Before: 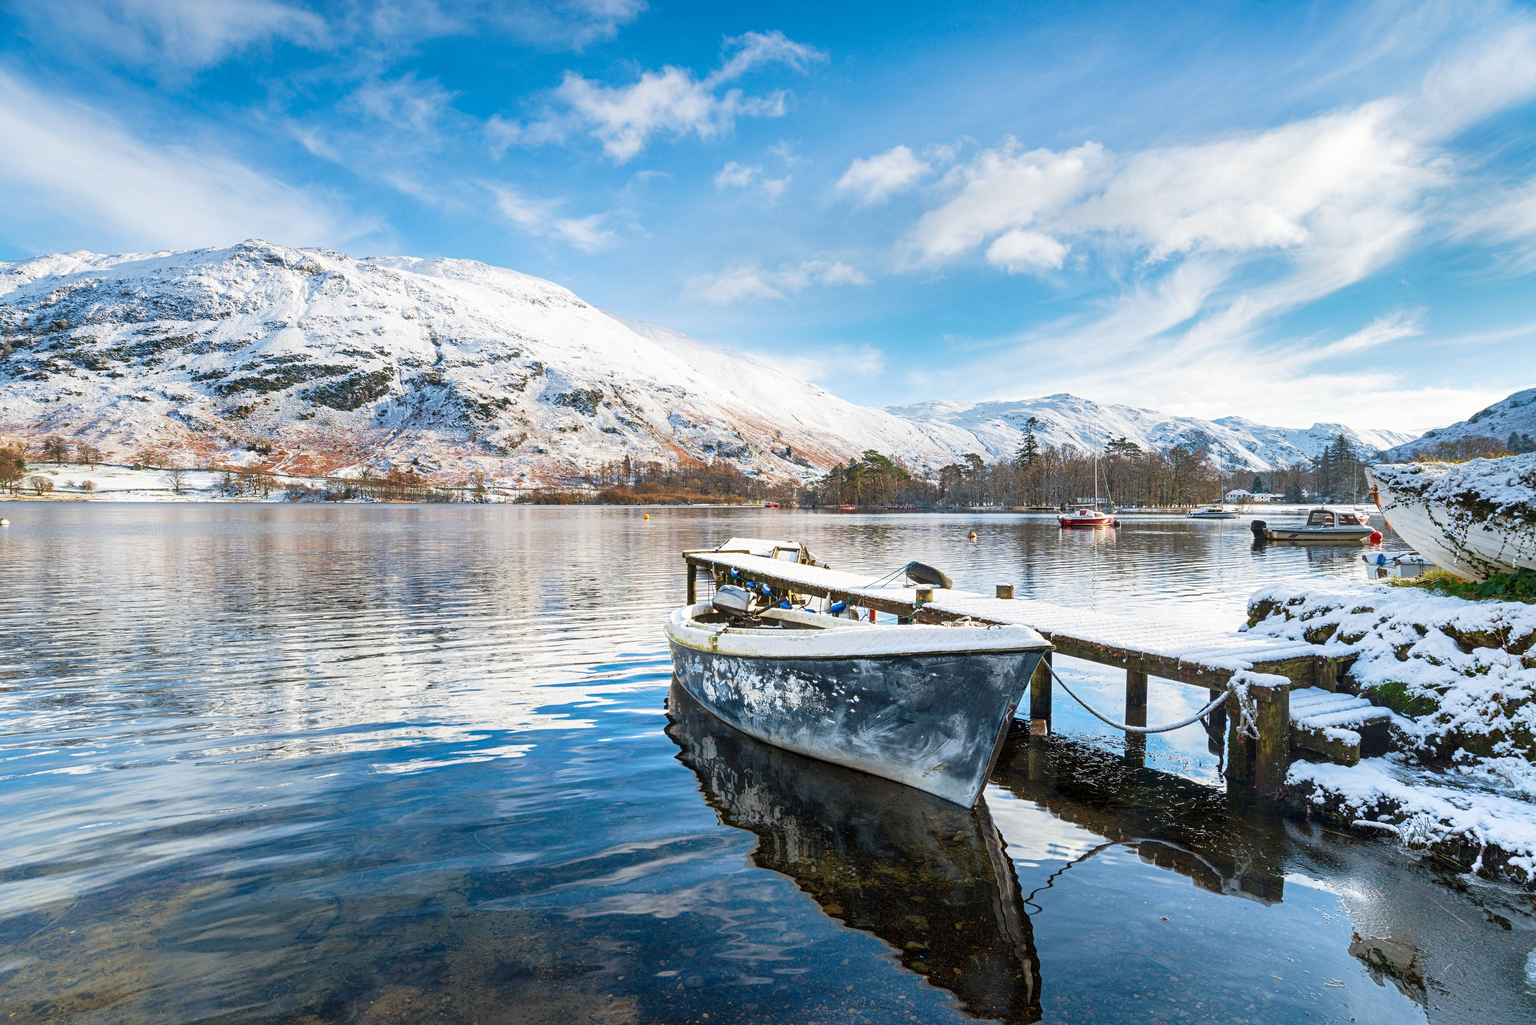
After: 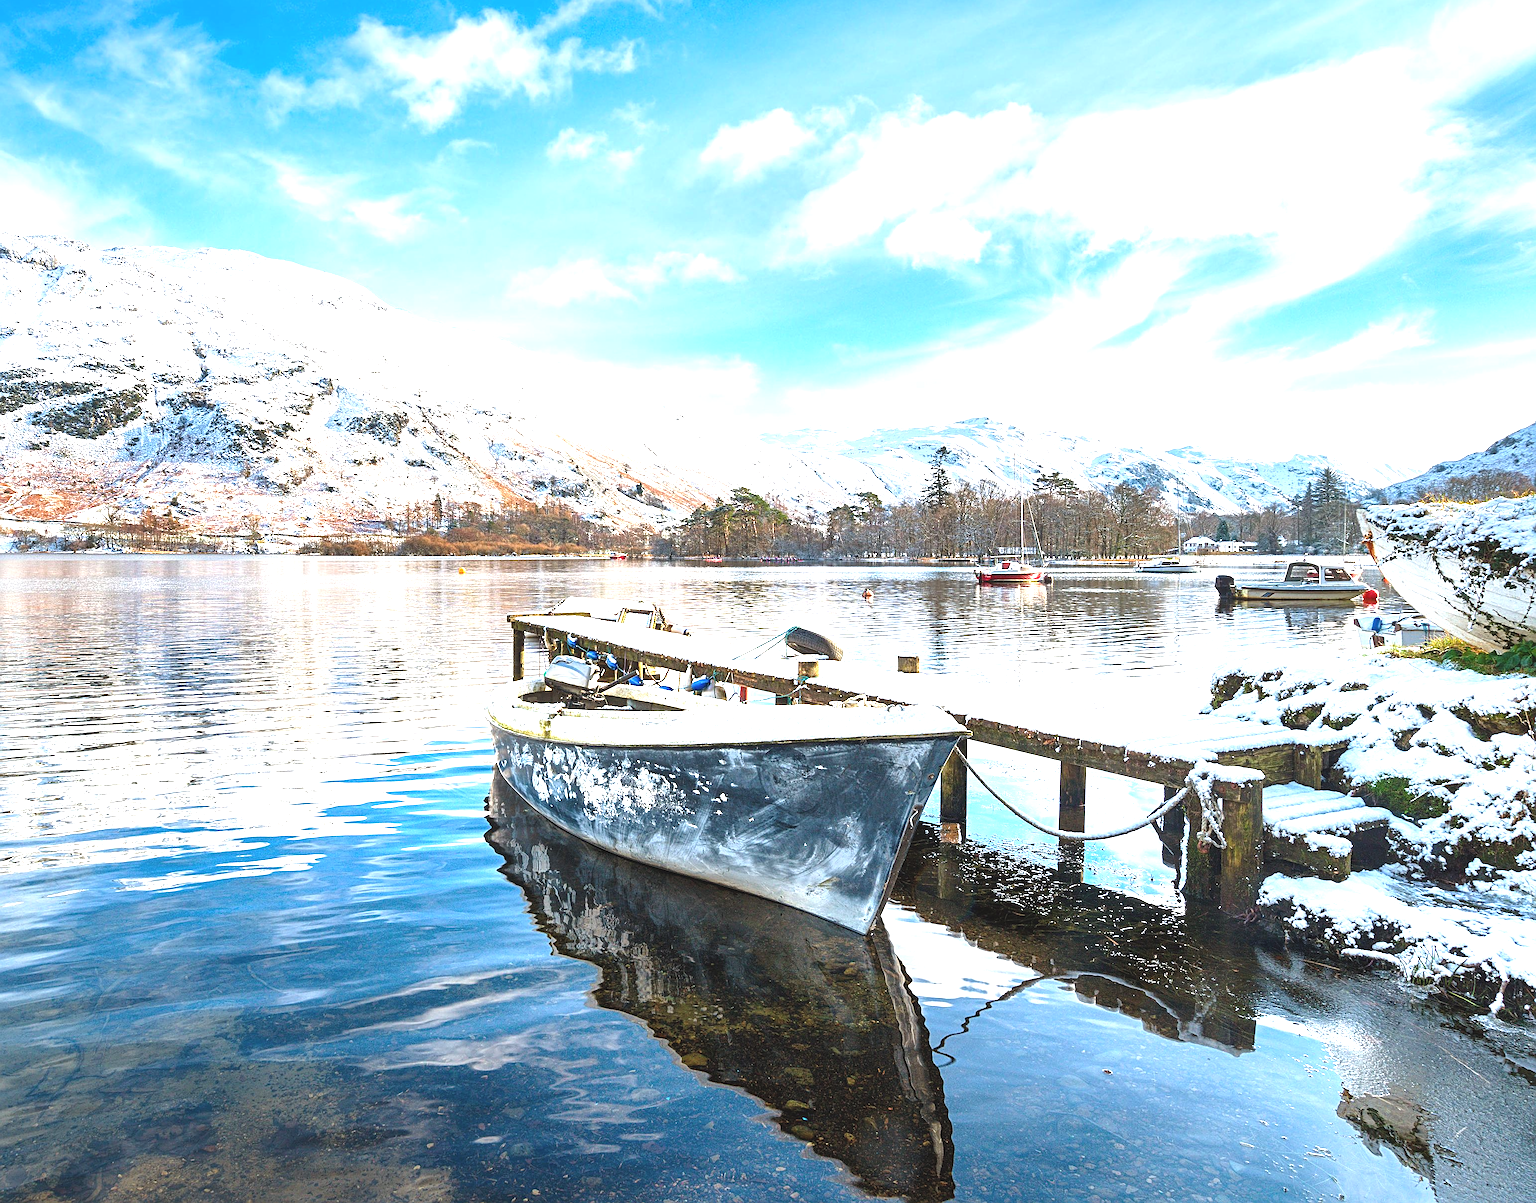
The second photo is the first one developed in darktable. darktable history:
exposure: black level correction -0.005, exposure 1.002 EV, compensate highlight preservation false
crop and rotate: left 17.959%, top 5.771%, right 1.742%
sharpen: on, module defaults
